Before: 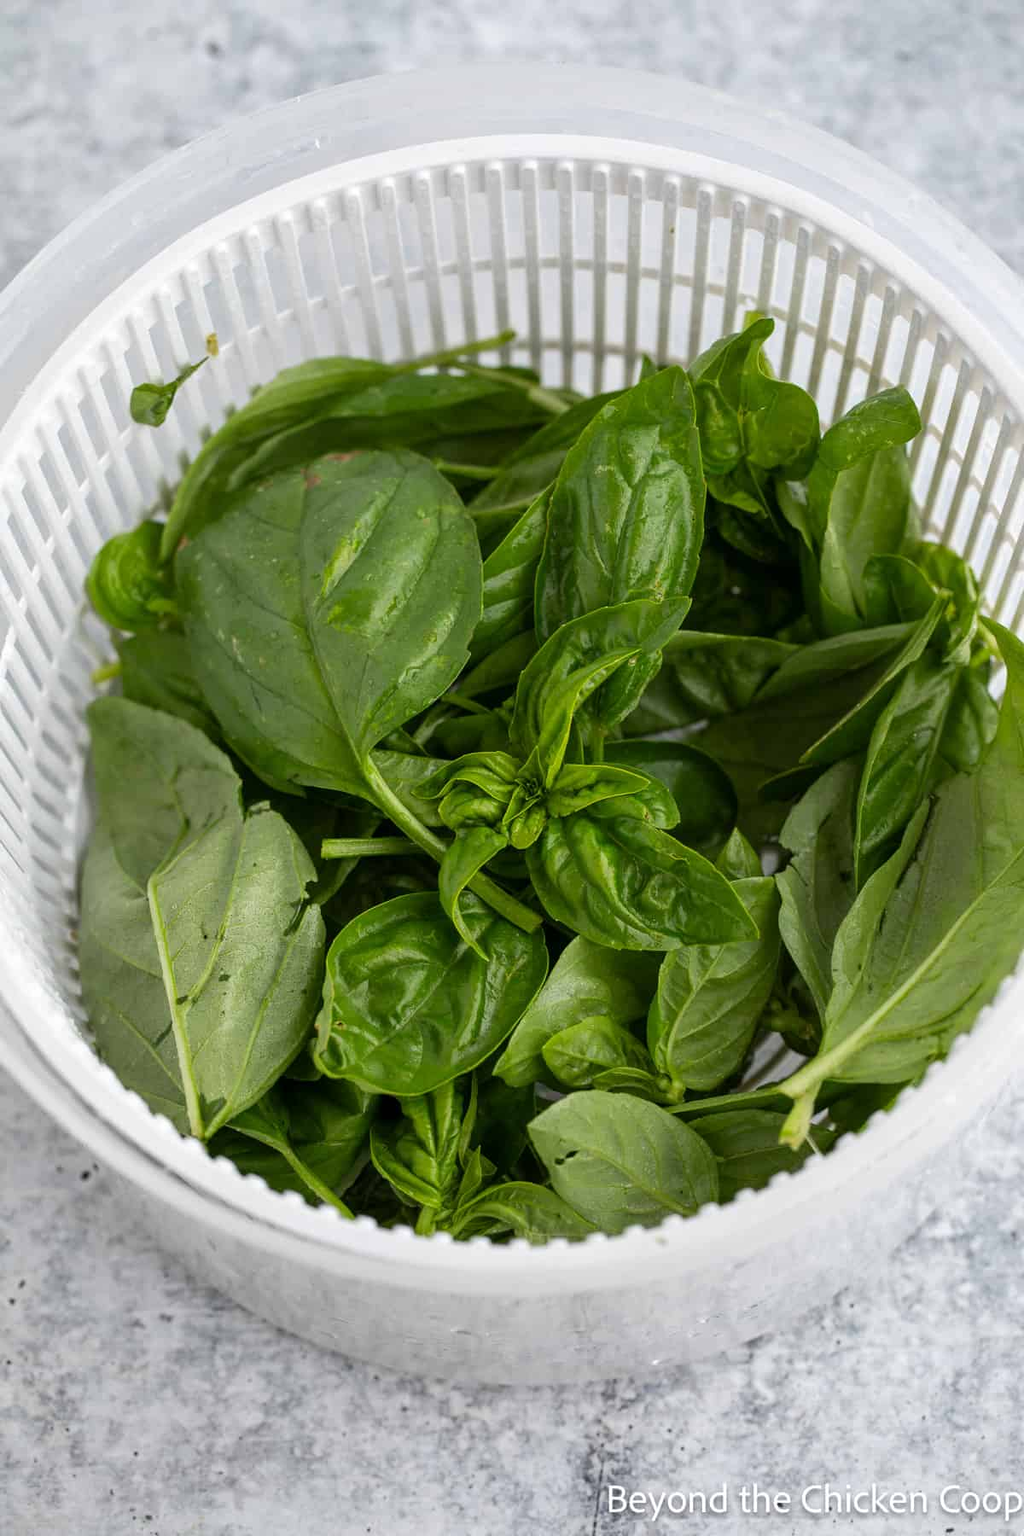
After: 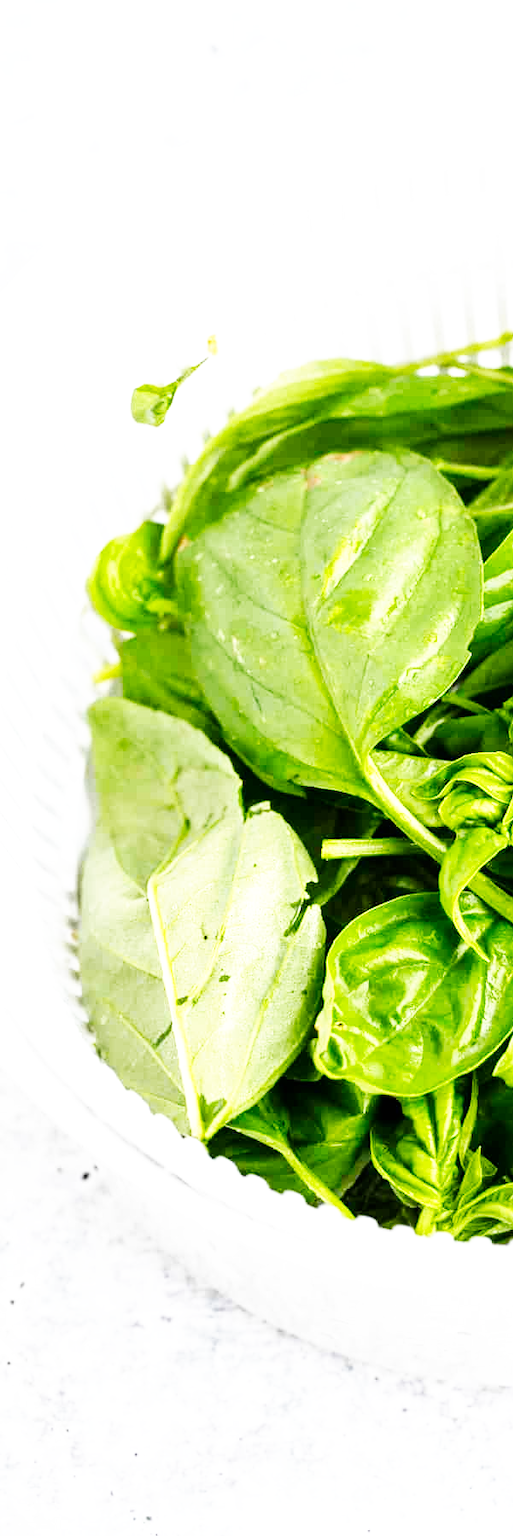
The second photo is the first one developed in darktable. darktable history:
exposure: black level correction 0.001, exposure 0.963 EV, compensate highlight preservation false
crop and rotate: left 0.026%, top 0%, right 49.811%
base curve: curves: ch0 [(0, 0) (0.007, 0.004) (0.027, 0.03) (0.046, 0.07) (0.207, 0.54) (0.442, 0.872) (0.673, 0.972) (1, 1)], preserve colors none
